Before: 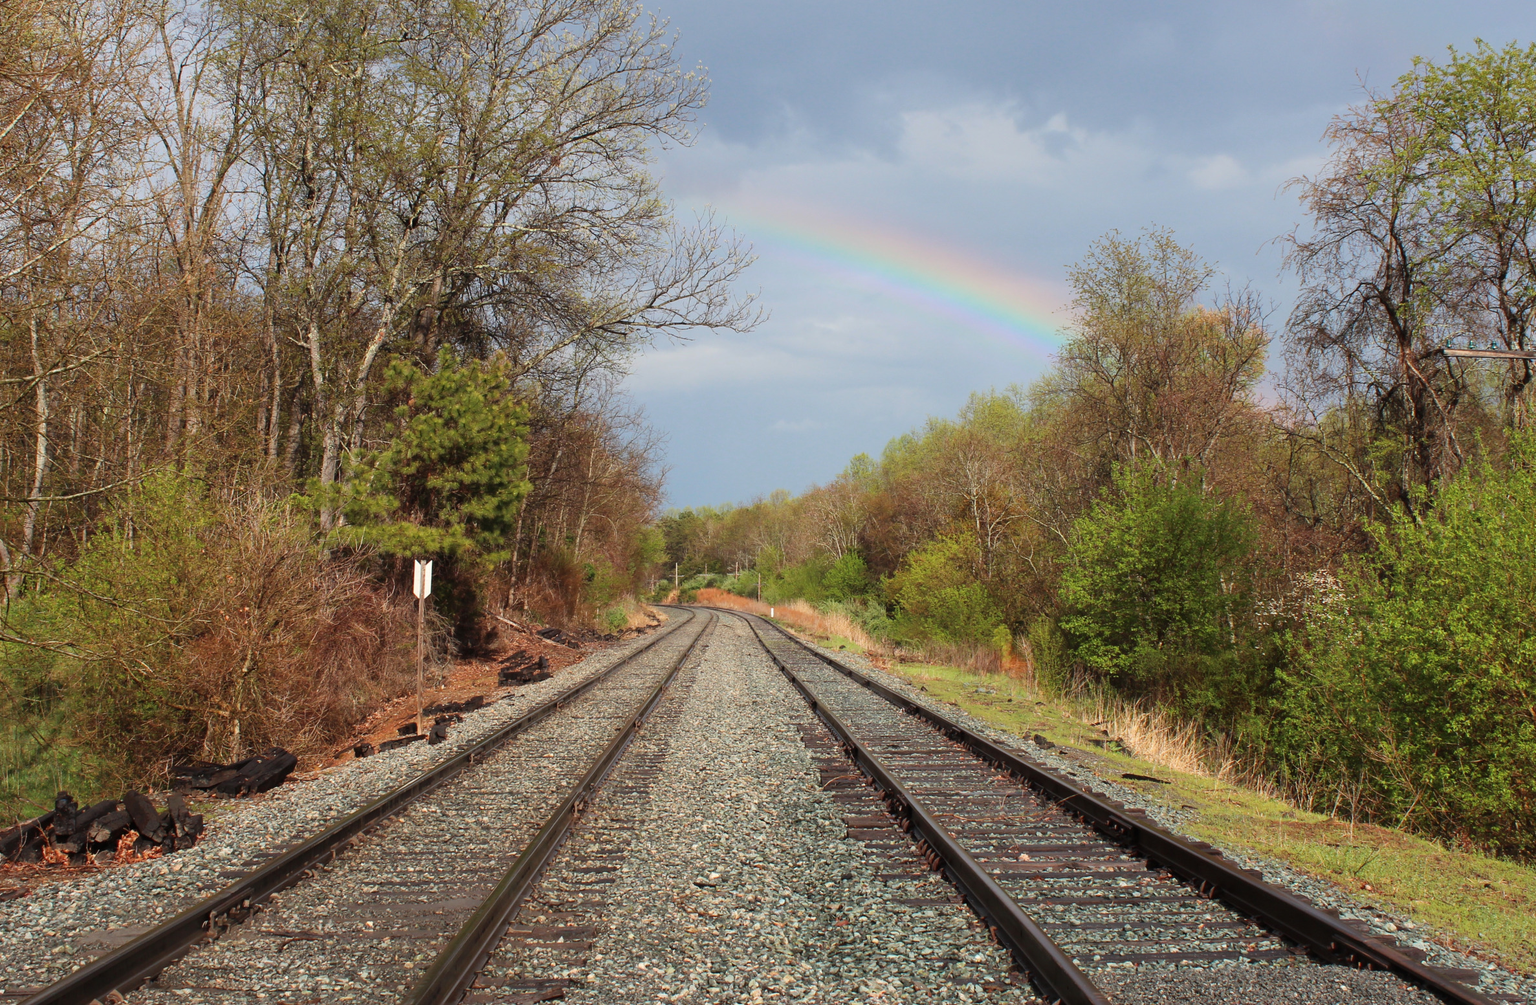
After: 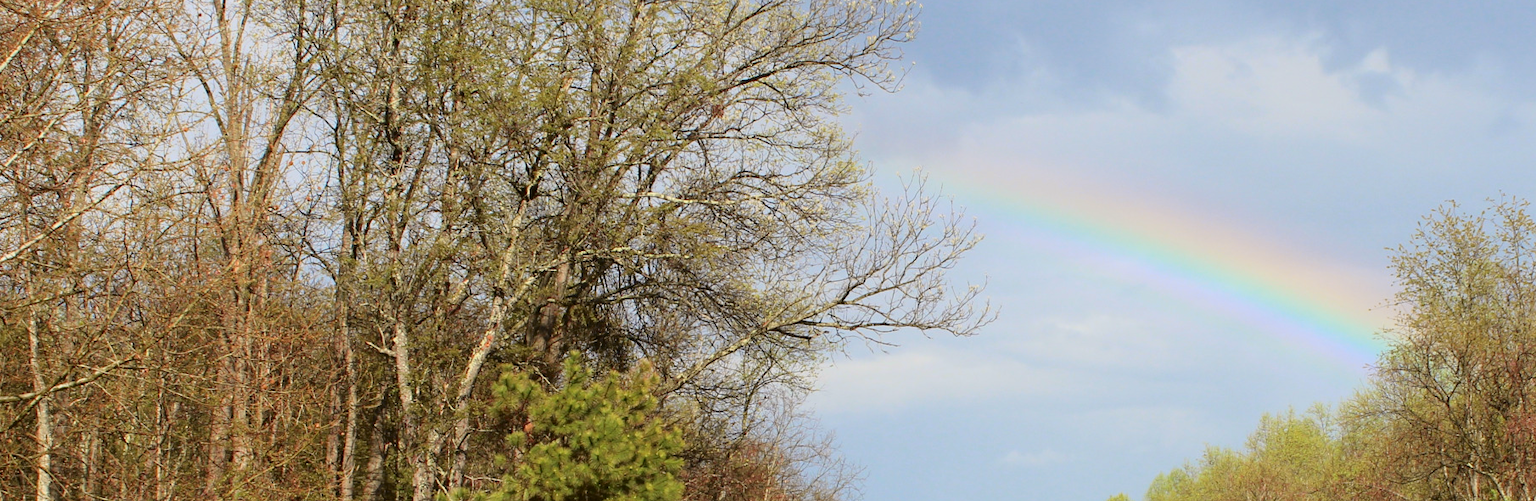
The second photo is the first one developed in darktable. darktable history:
crop: left 0.579%, top 7.627%, right 23.167%, bottom 54.275%
tone curve: curves: ch0 [(0, 0.021) (0.049, 0.044) (0.152, 0.14) (0.328, 0.377) (0.473, 0.543) (0.641, 0.705) (0.85, 0.894) (1, 0.969)]; ch1 [(0, 0) (0.302, 0.331) (0.433, 0.432) (0.472, 0.47) (0.502, 0.503) (0.527, 0.521) (0.564, 0.58) (0.614, 0.626) (0.677, 0.701) (0.859, 0.885) (1, 1)]; ch2 [(0, 0) (0.33, 0.301) (0.447, 0.44) (0.487, 0.496) (0.502, 0.516) (0.535, 0.563) (0.565, 0.593) (0.608, 0.638) (1, 1)], color space Lab, independent channels, preserve colors none
